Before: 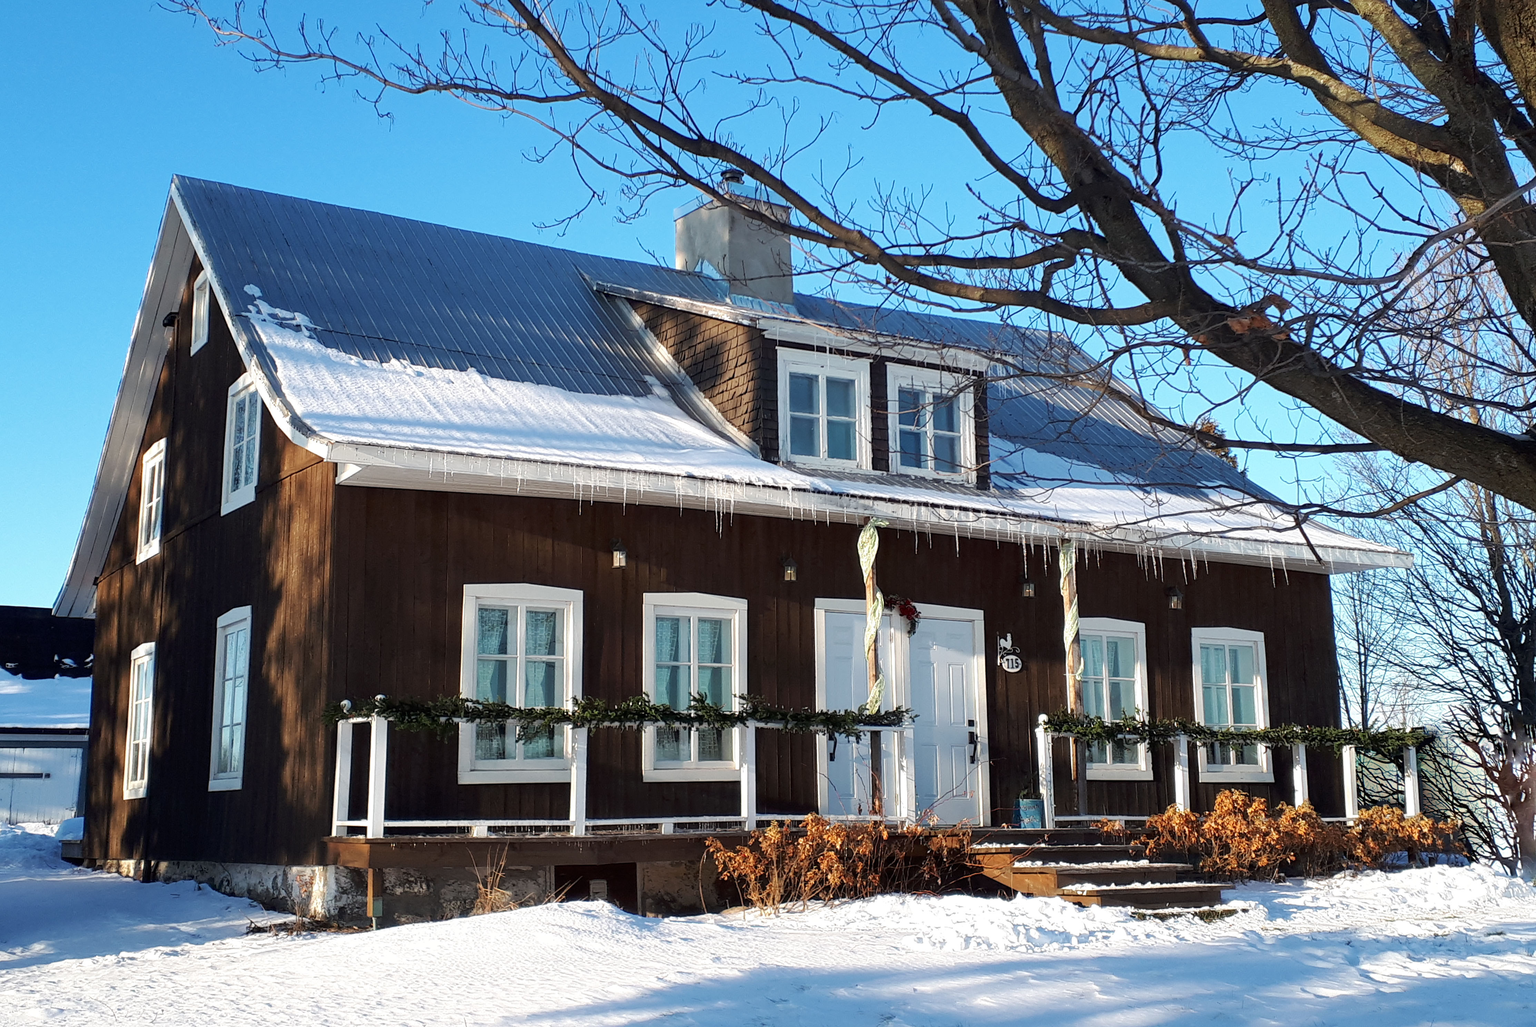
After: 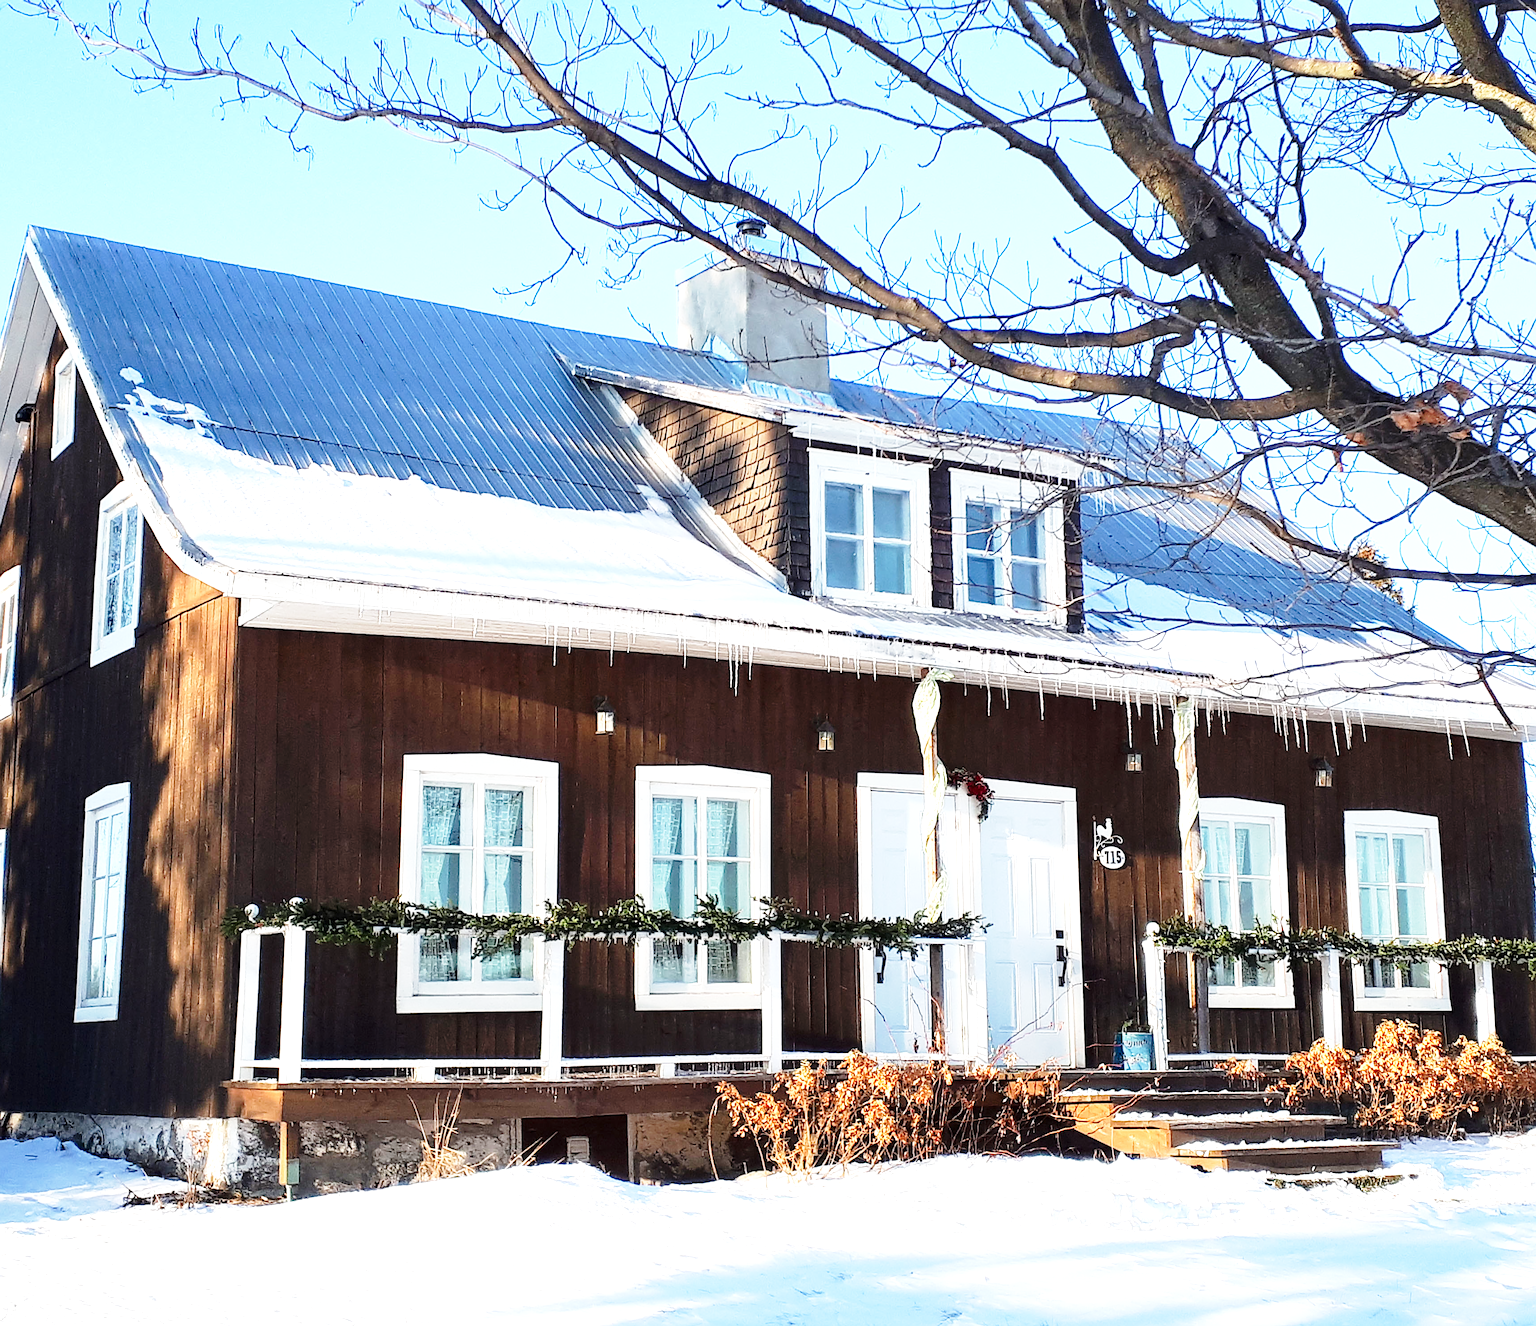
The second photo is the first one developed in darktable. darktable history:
sharpen: on, module defaults
crop: left 9.855%, right 12.731%
base curve: curves: ch0 [(0, 0) (0.028, 0.03) (0.121, 0.232) (0.46, 0.748) (0.859, 0.968) (1, 1)], preserve colors none
exposure: exposure 1 EV, compensate exposure bias true, compensate highlight preservation false
